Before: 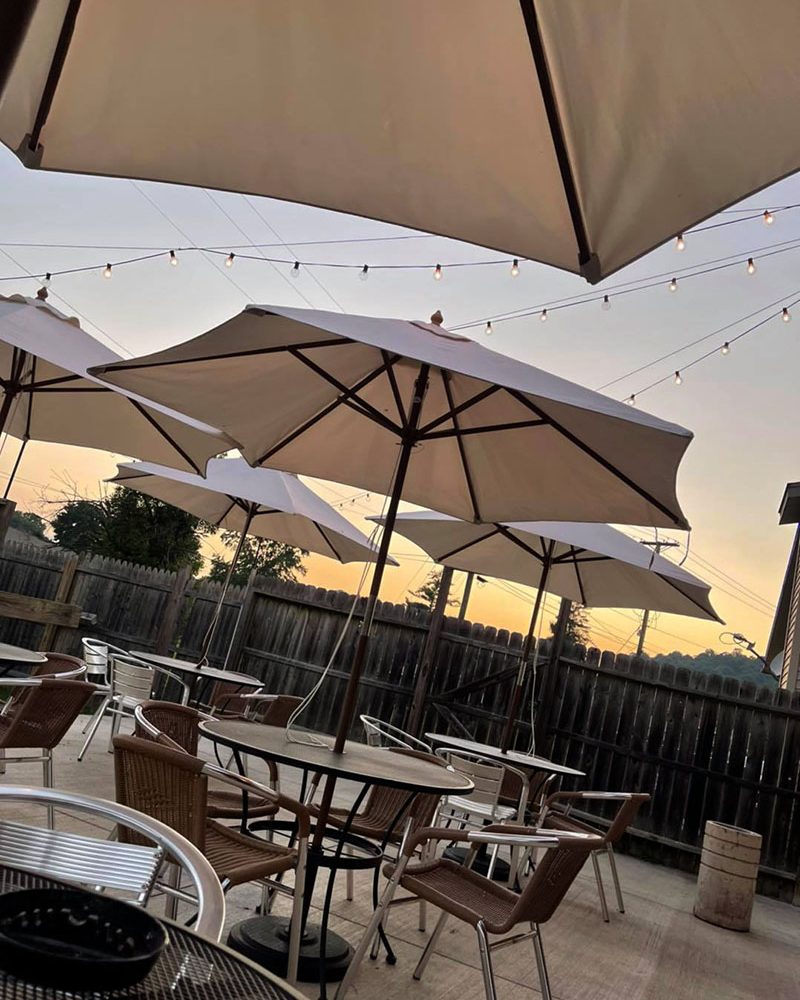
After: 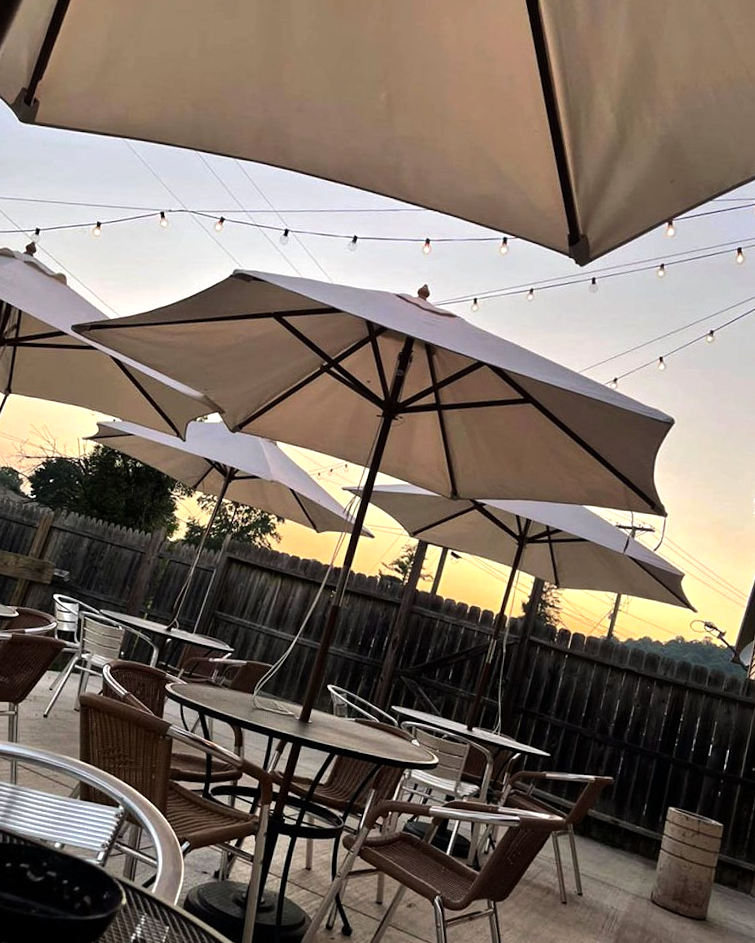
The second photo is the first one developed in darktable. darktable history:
tone equalizer: -8 EV -0.416 EV, -7 EV -0.383 EV, -6 EV -0.312 EV, -5 EV -0.255 EV, -3 EV 0.208 EV, -2 EV 0.308 EV, -1 EV 0.395 EV, +0 EV 0.397 EV, edges refinement/feathering 500, mask exposure compensation -1.57 EV, preserve details no
crop and rotate: angle -2.78°
